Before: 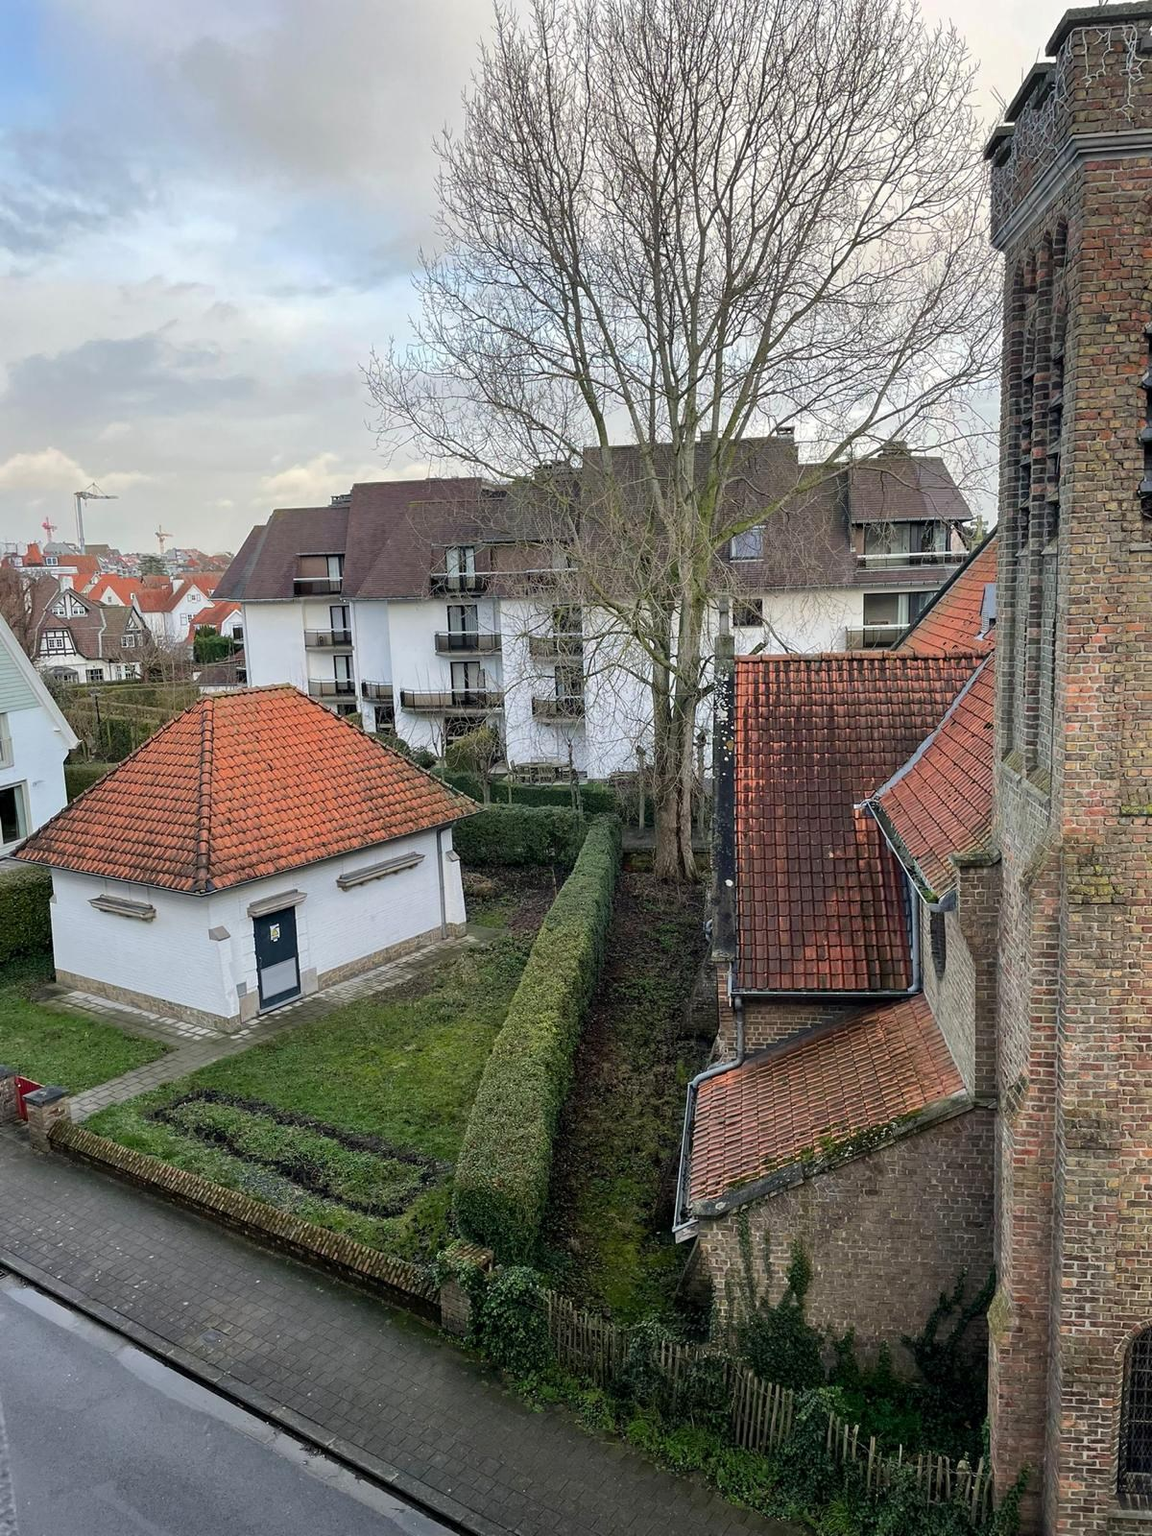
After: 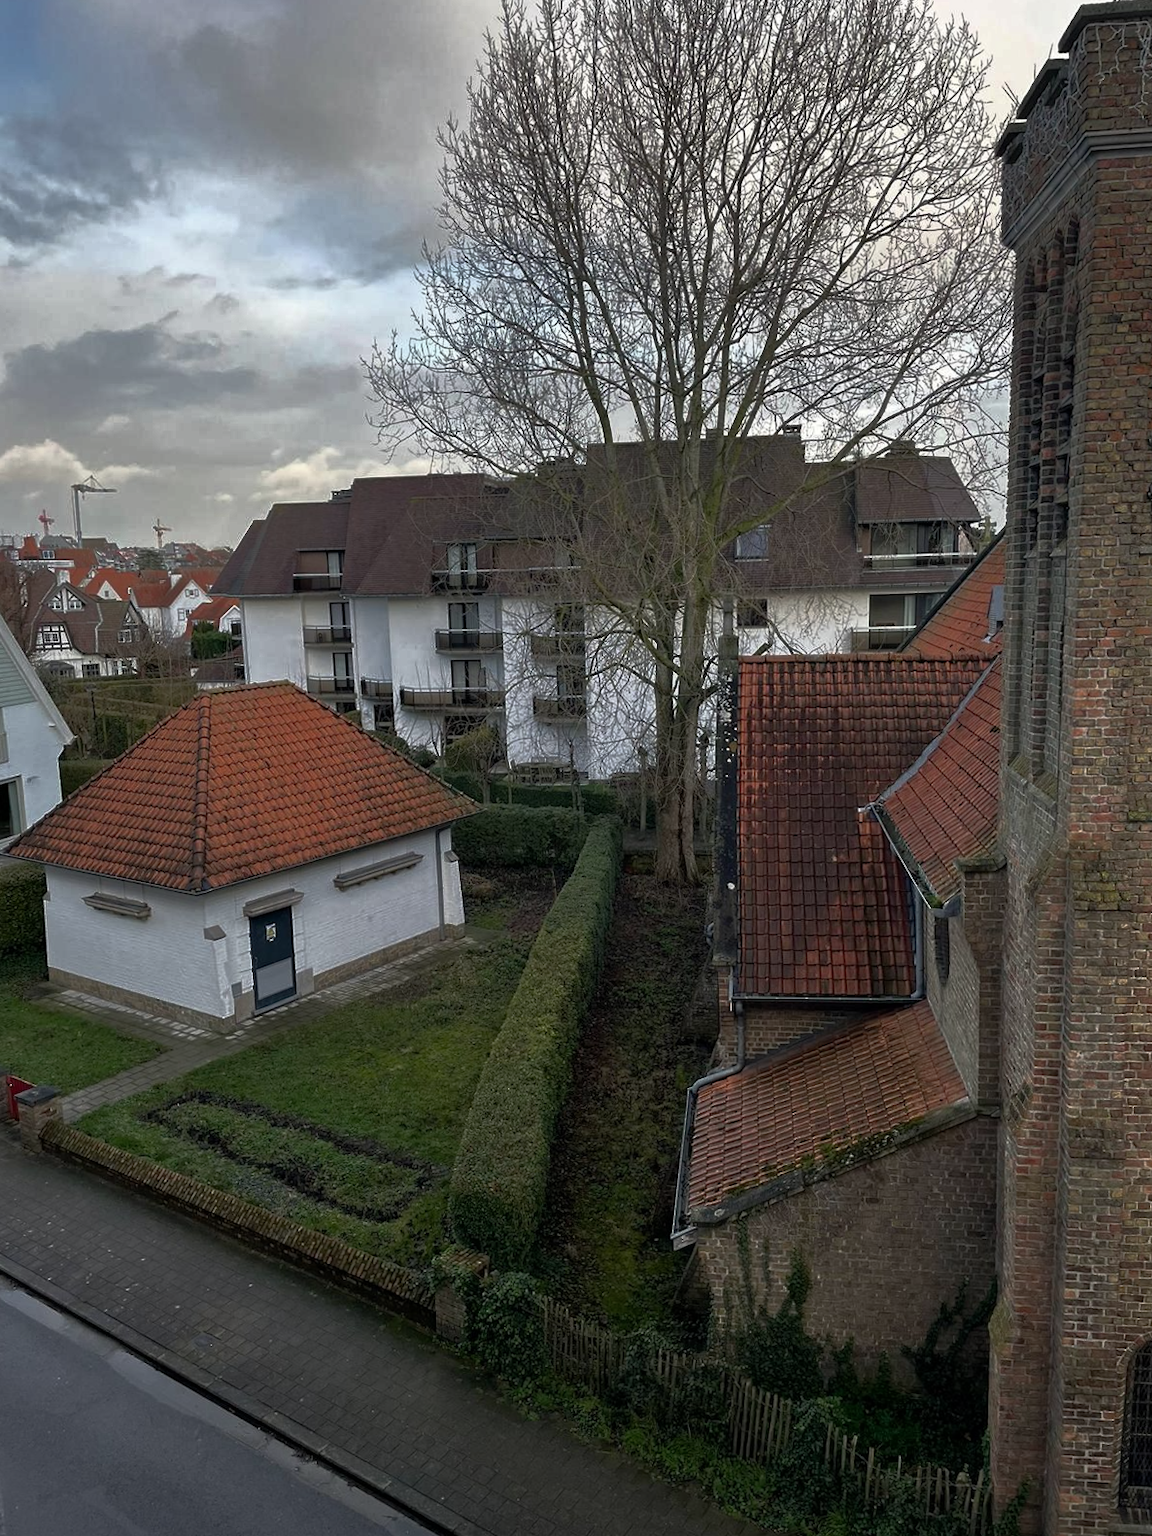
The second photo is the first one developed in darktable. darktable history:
crop and rotate: angle -0.5°
base curve: curves: ch0 [(0, 0) (0.564, 0.291) (0.802, 0.731) (1, 1)]
